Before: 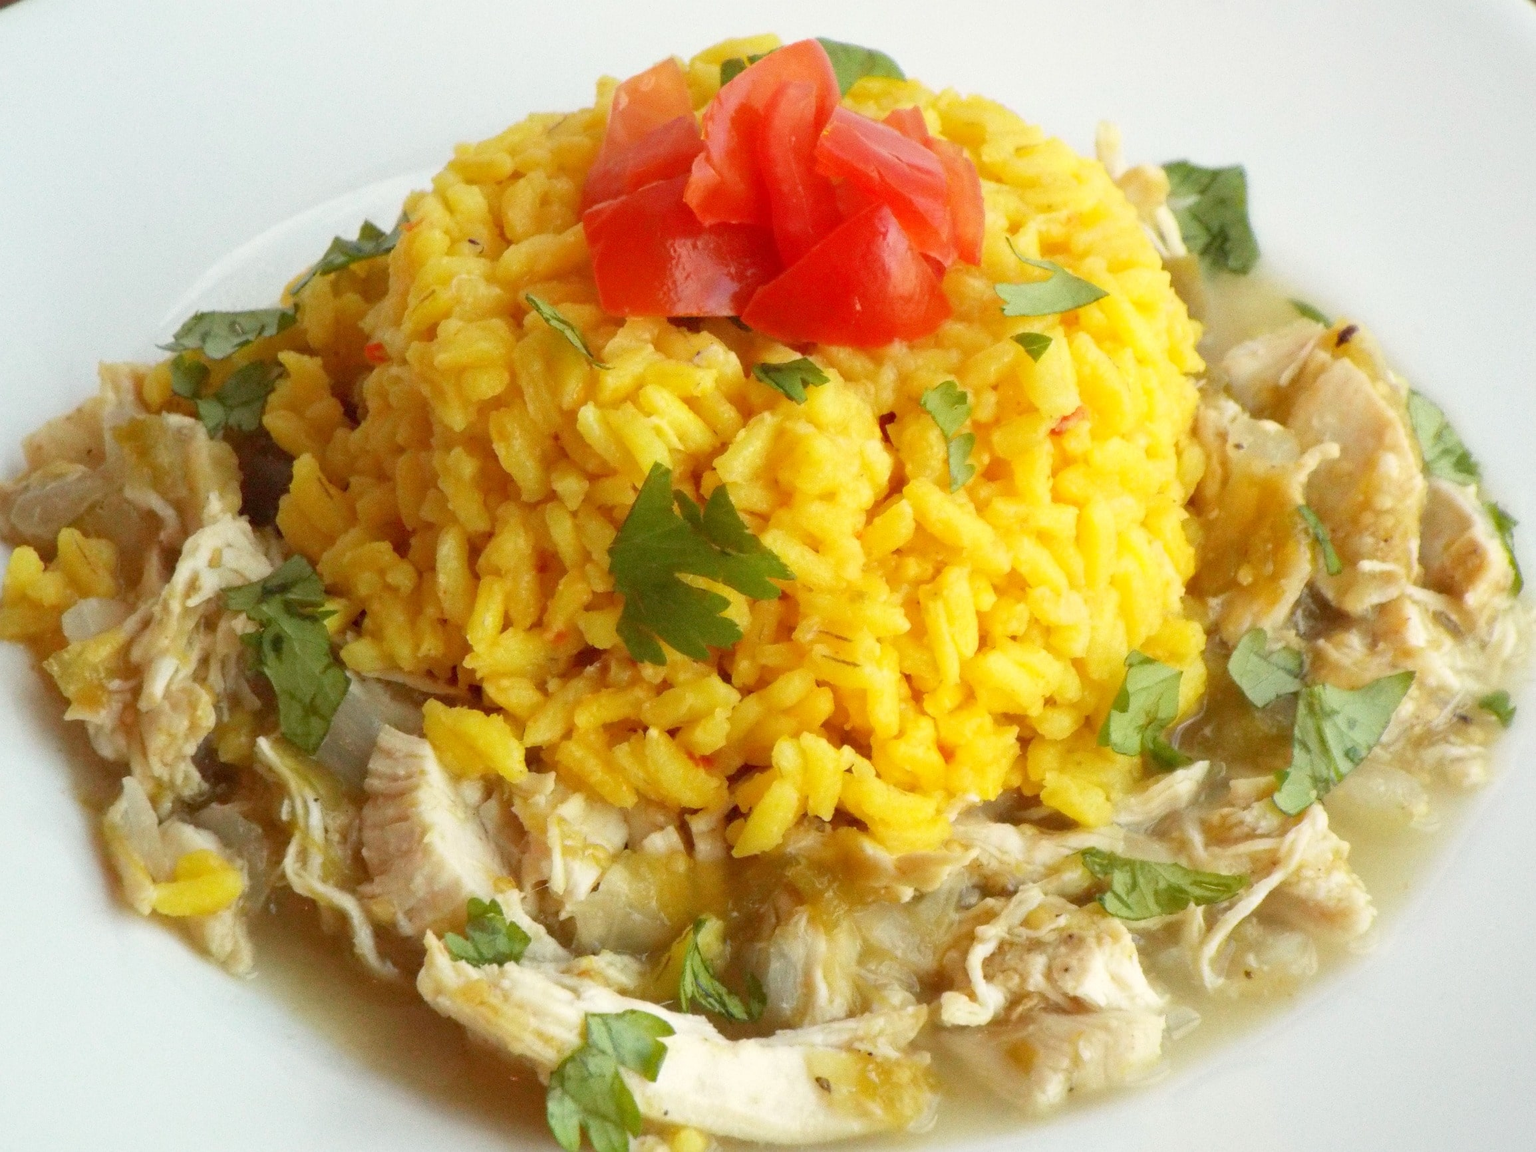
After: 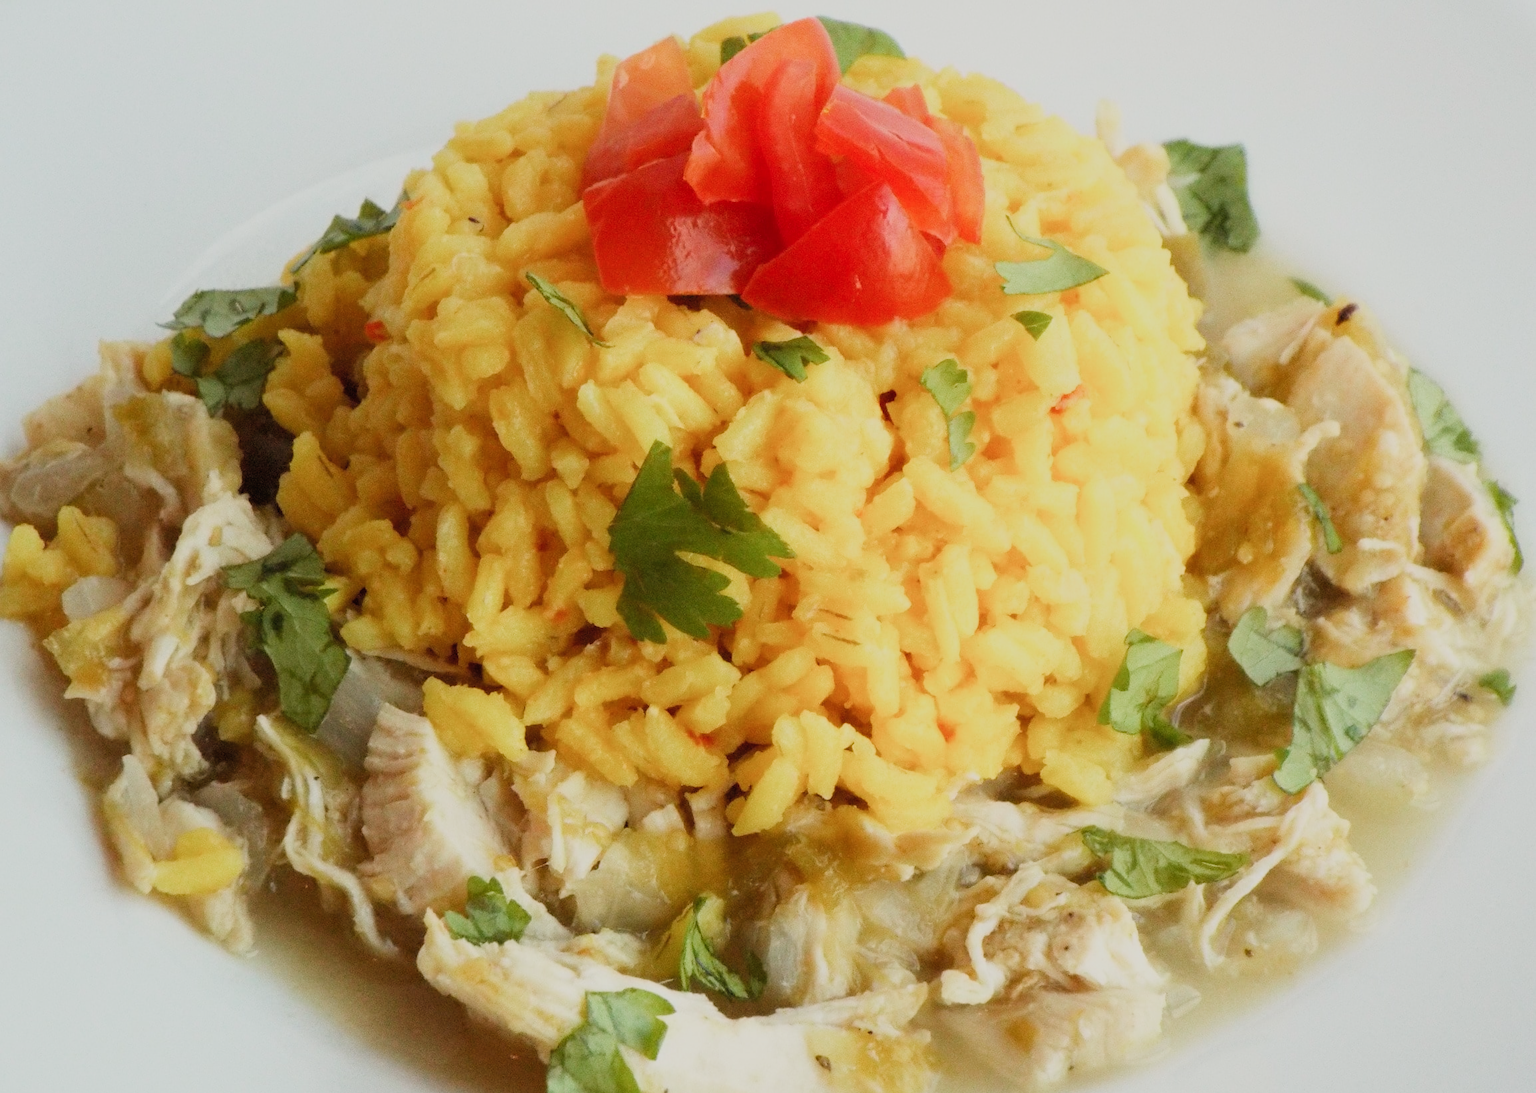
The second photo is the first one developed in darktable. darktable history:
crop and rotate: top 1.913%, bottom 3.137%
filmic rgb: black relative exposure -7.65 EV, white relative exposure 4.56 EV, hardness 3.61, contrast 1.052, add noise in highlights 0.001, preserve chrominance luminance Y, color science v3 (2019), use custom middle-gray values true, contrast in highlights soft
tone curve: curves: ch0 [(0, 0) (0.003, 0.014) (0.011, 0.019) (0.025, 0.028) (0.044, 0.044) (0.069, 0.069) (0.1, 0.1) (0.136, 0.131) (0.177, 0.168) (0.224, 0.206) (0.277, 0.255) (0.335, 0.309) (0.399, 0.374) (0.468, 0.452) (0.543, 0.535) (0.623, 0.623) (0.709, 0.72) (0.801, 0.815) (0.898, 0.898) (1, 1)], color space Lab, independent channels, preserve colors none
